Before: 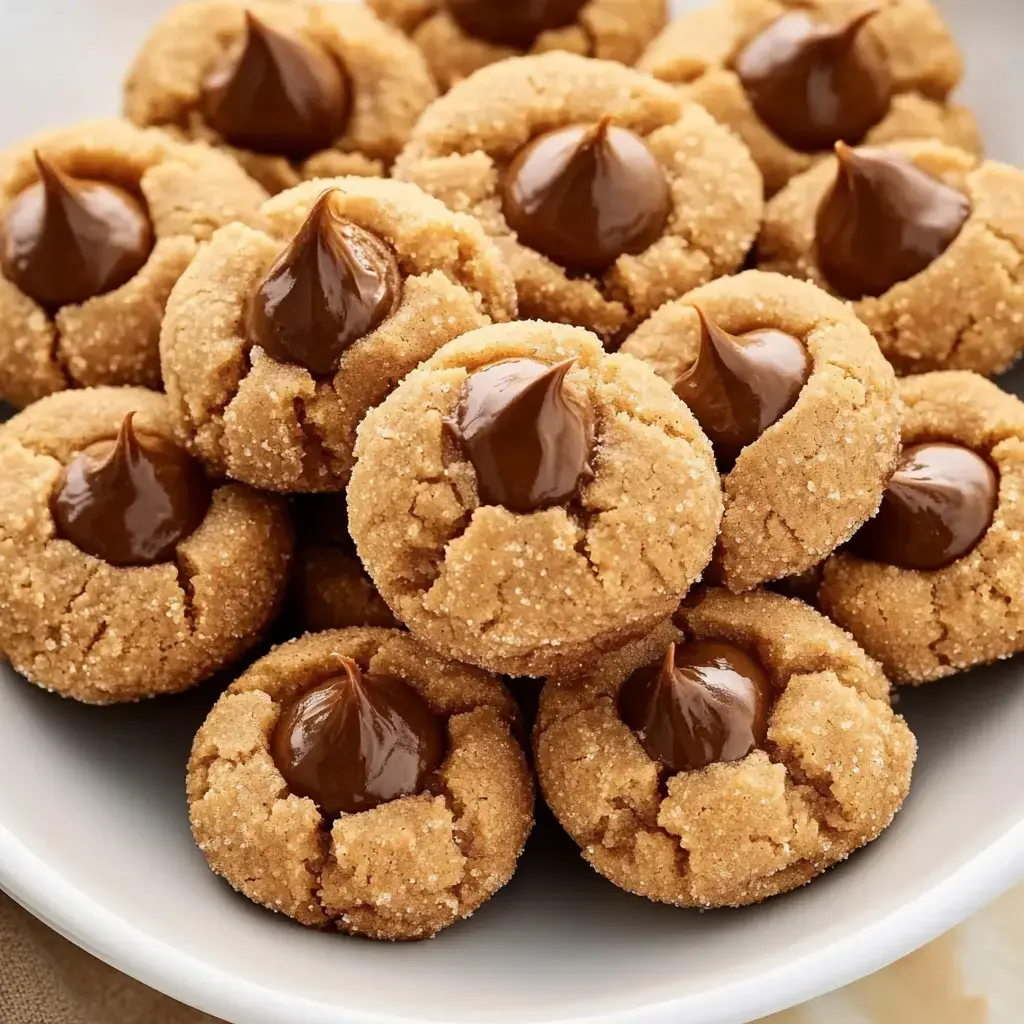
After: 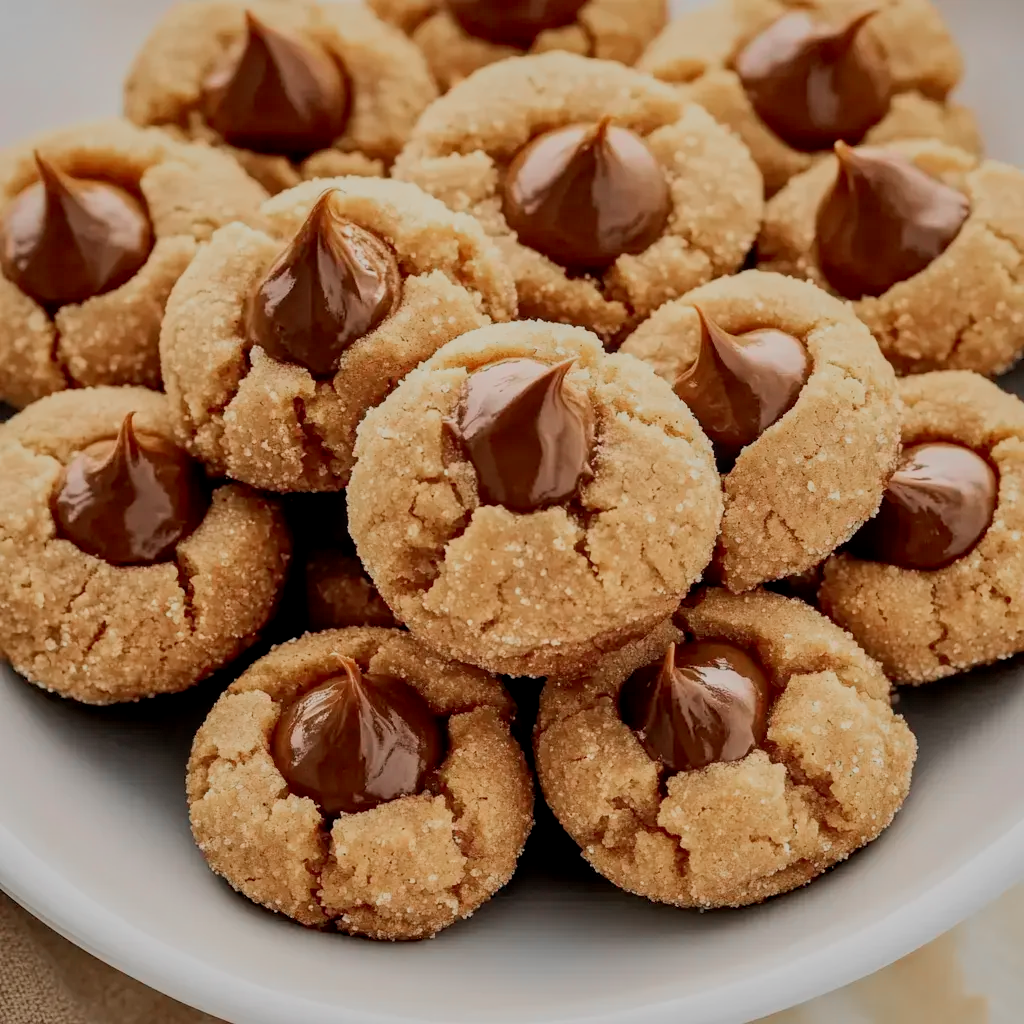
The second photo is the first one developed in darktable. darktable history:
local contrast: on, module defaults
filmic rgb: black relative exposure -7.15 EV, white relative exposure 5.36 EV, hardness 3.02, color science v6 (2022)
color zones: curves: ch1 [(0, 0.638) (0.193, 0.442) (0.286, 0.15) (0.429, 0.14) (0.571, 0.142) (0.714, 0.154) (0.857, 0.175) (1, 0.638)]
shadows and highlights: on, module defaults
